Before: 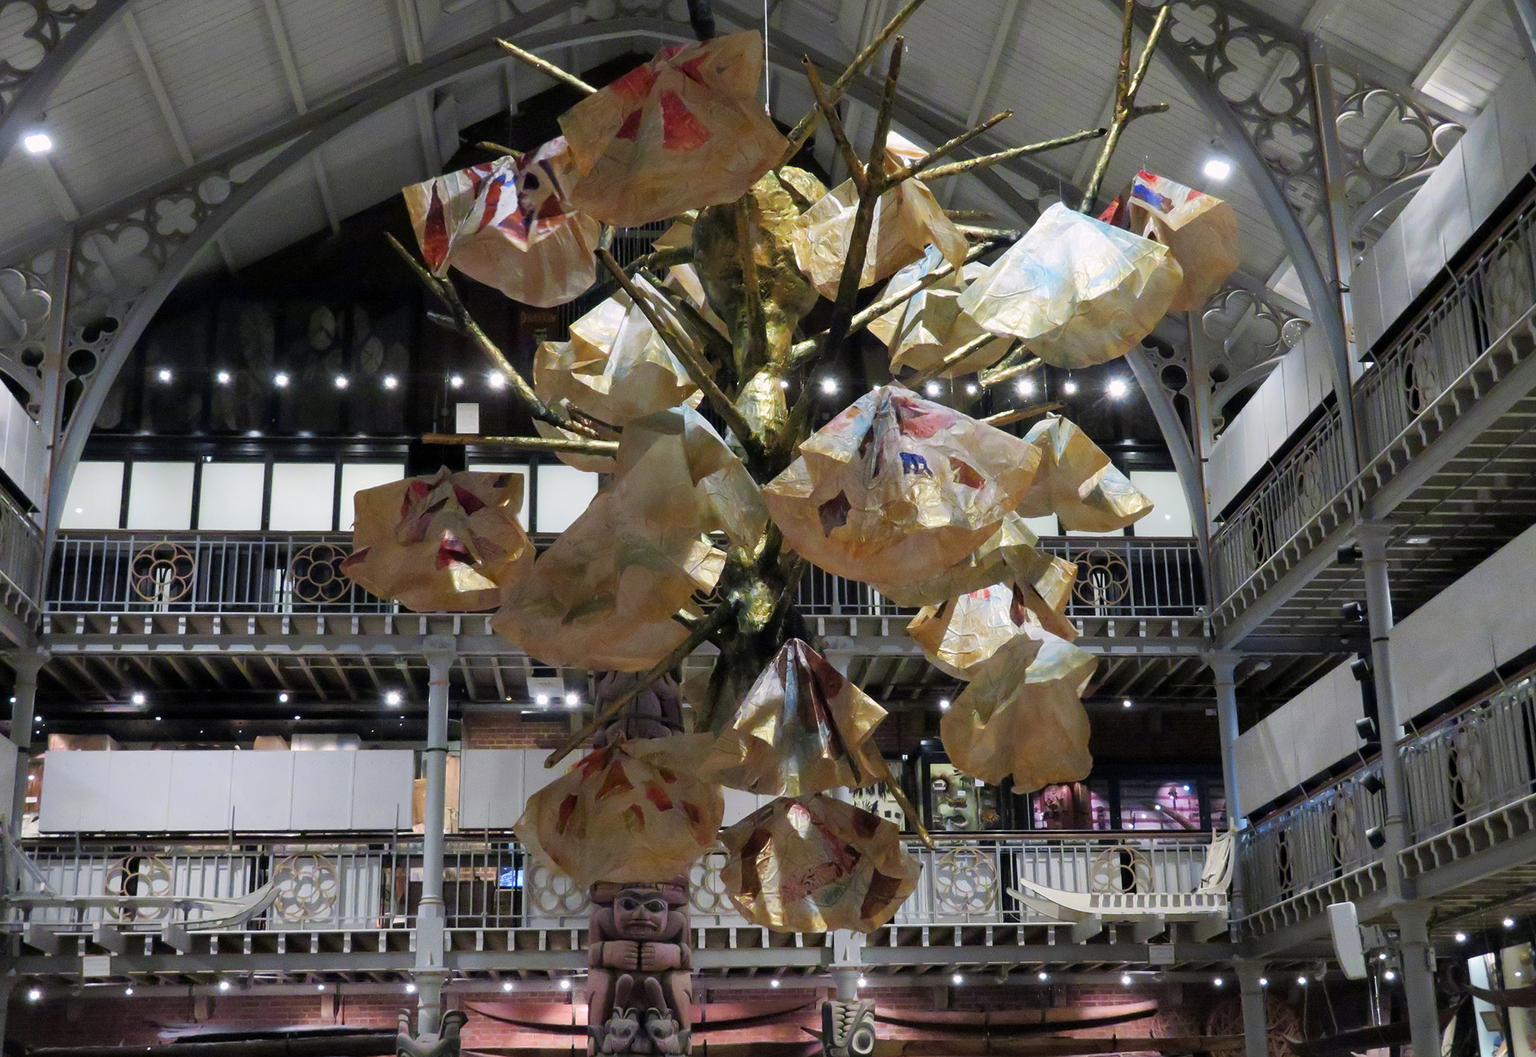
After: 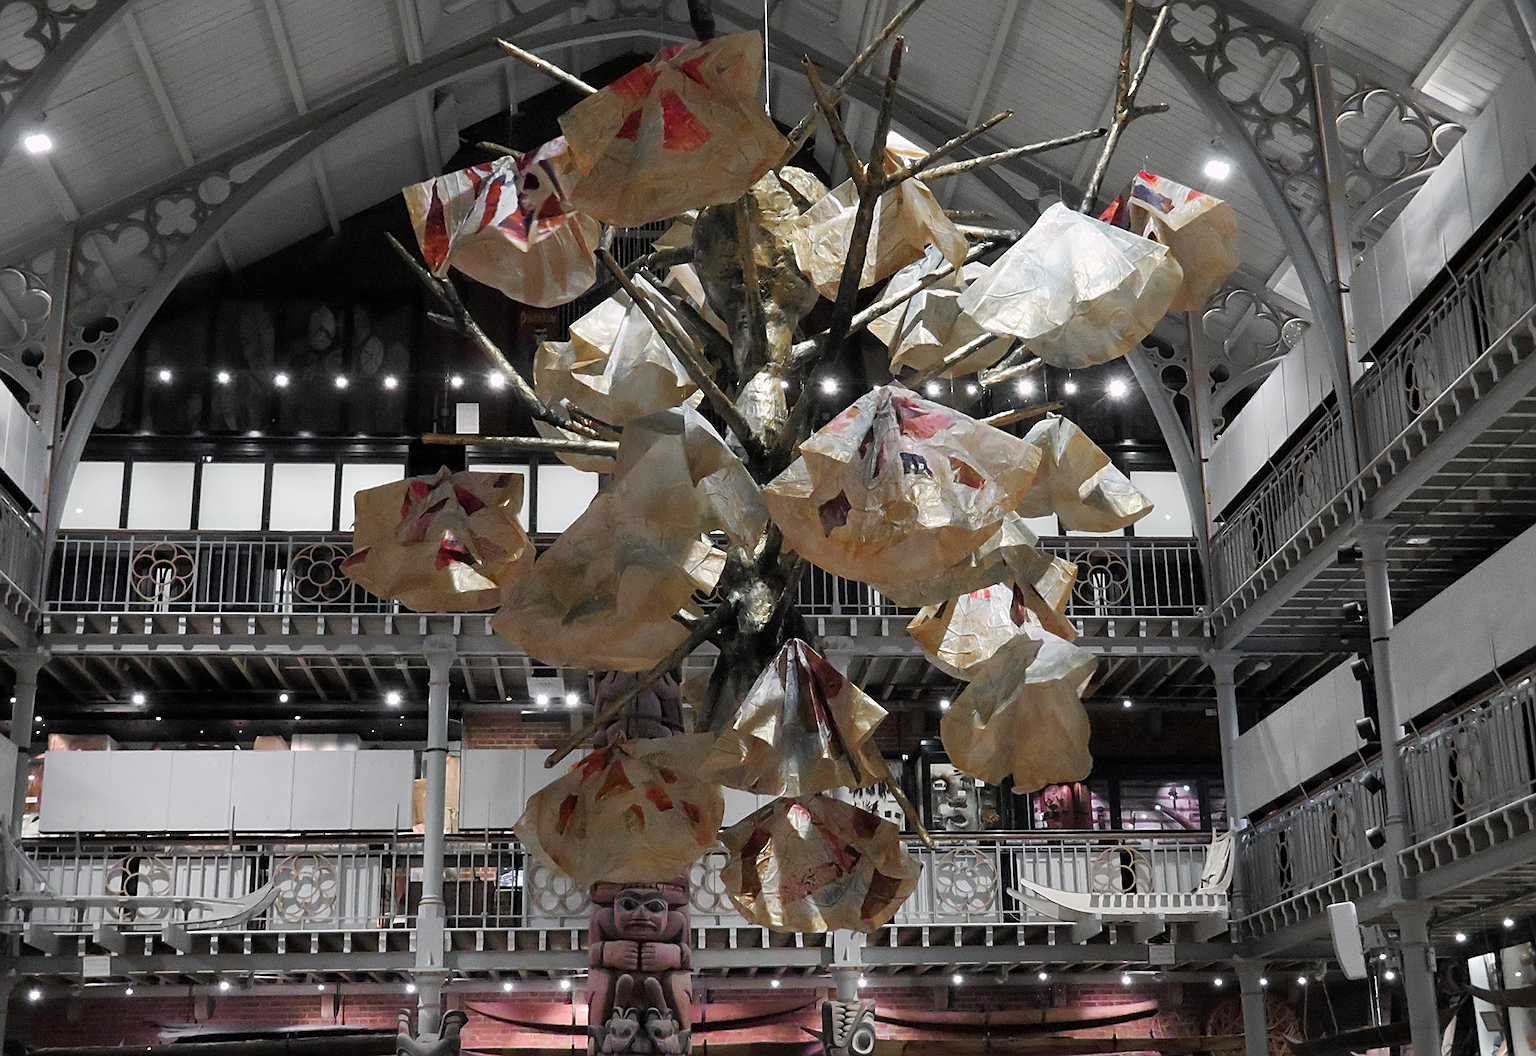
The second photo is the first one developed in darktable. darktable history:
contrast brightness saturation: saturation -0.057
color zones: curves: ch1 [(0, 0.638) (0.193, 0.442) (0.286, 0.15) (0.429, 0.14) (0.571, 0.142) (0.714, 0.154) (0.857, 0.175) (1, 0.638)]
sharpen: on, module defaults
